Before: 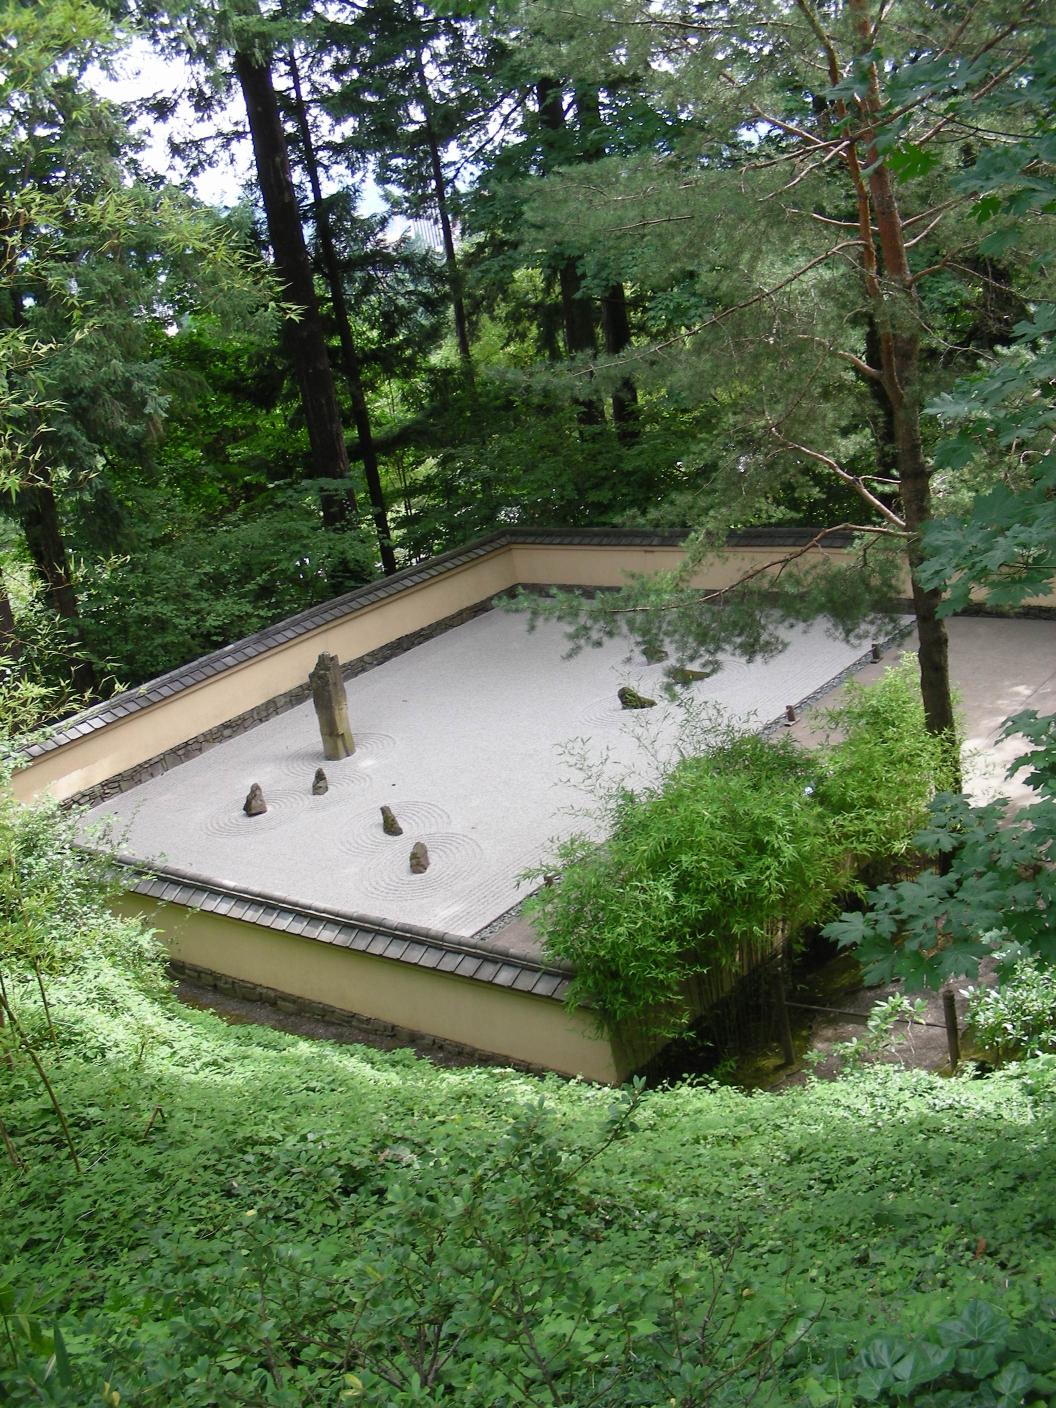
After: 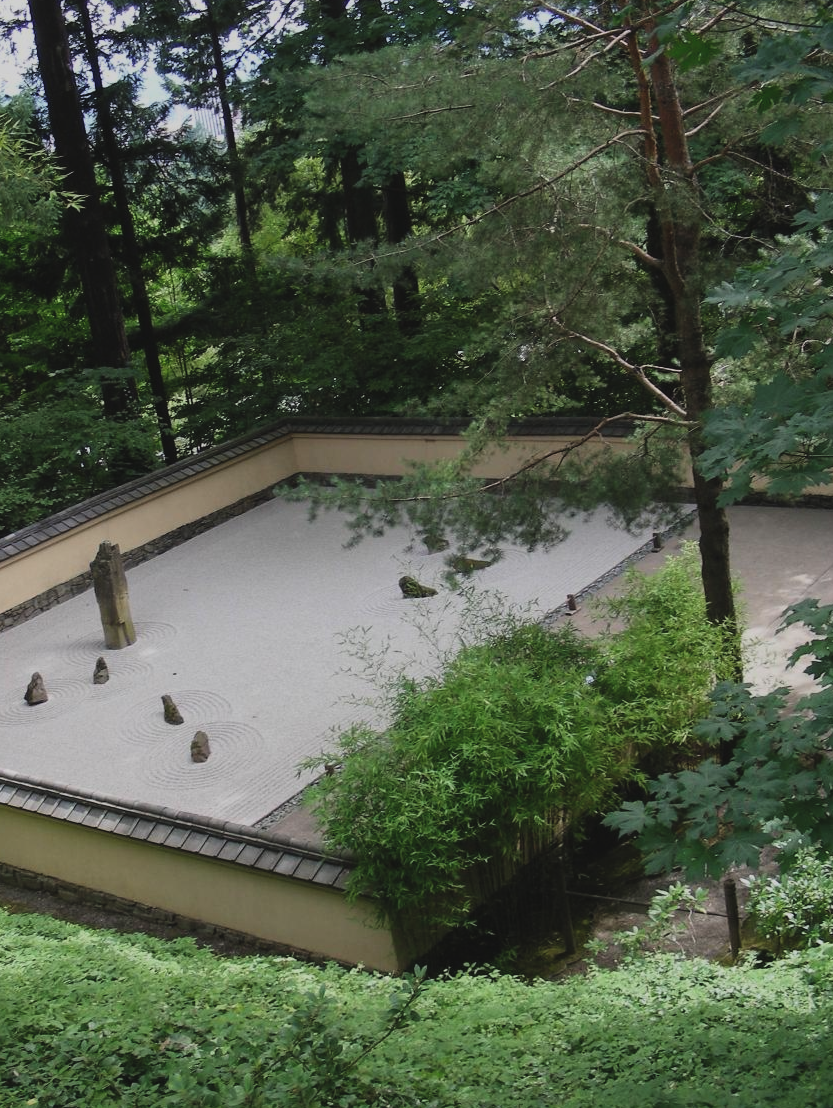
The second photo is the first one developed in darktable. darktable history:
exposure: black level correction -0.016, exposure -1.018 EV, compensate highlight preservation false
crop and rotate: left 20.74%, top 7.912%, right 0.375%, bottom 13.378%
tone curve: curves: ch0 [(0, 0) (0.004, 0.001) (0.133, 0.112) (0.325, 0.362) (0.832, 0.893) (1, 1)], color space Lab, linked channels, preserve colors none
